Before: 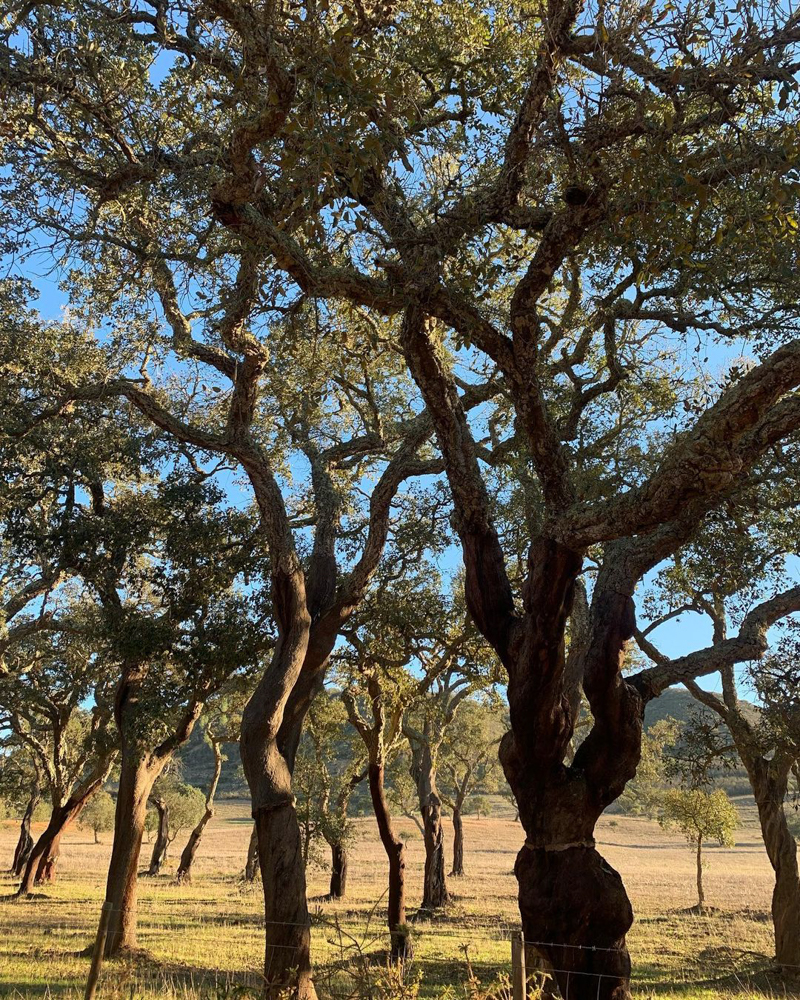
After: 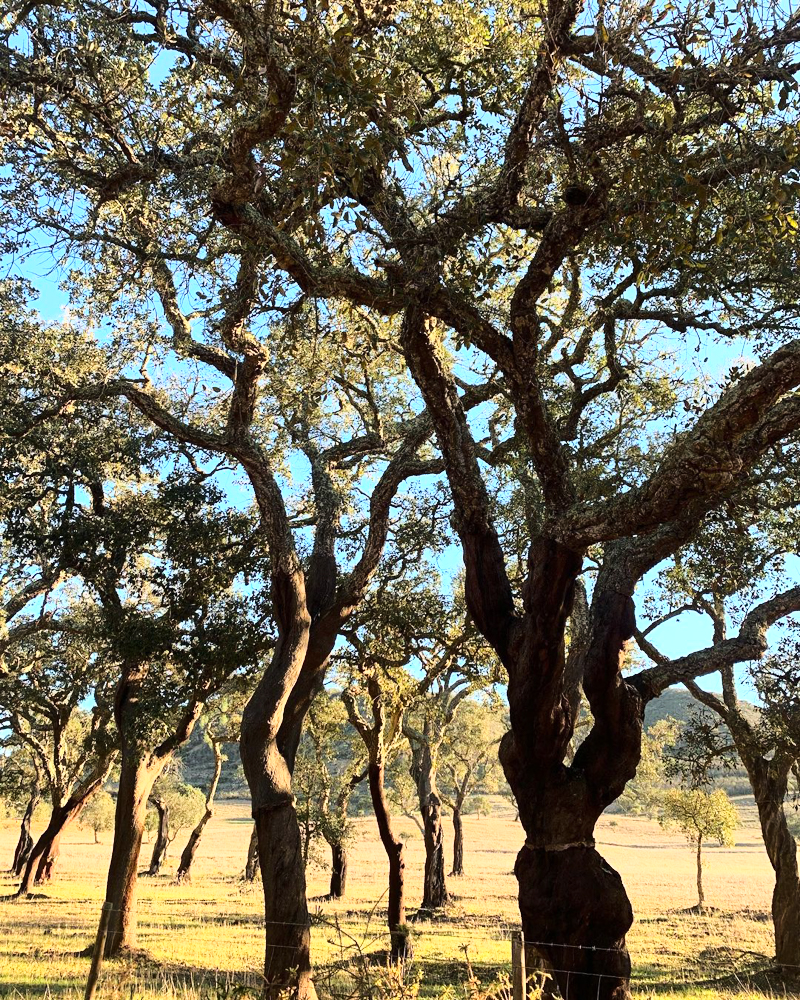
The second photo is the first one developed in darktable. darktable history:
base curve: curves: ch0 [(0, 0) (0.028, 0.03) (0.105, 0.232) (0.387, 0.748) (0.754, 0.968) (1, 1)]
